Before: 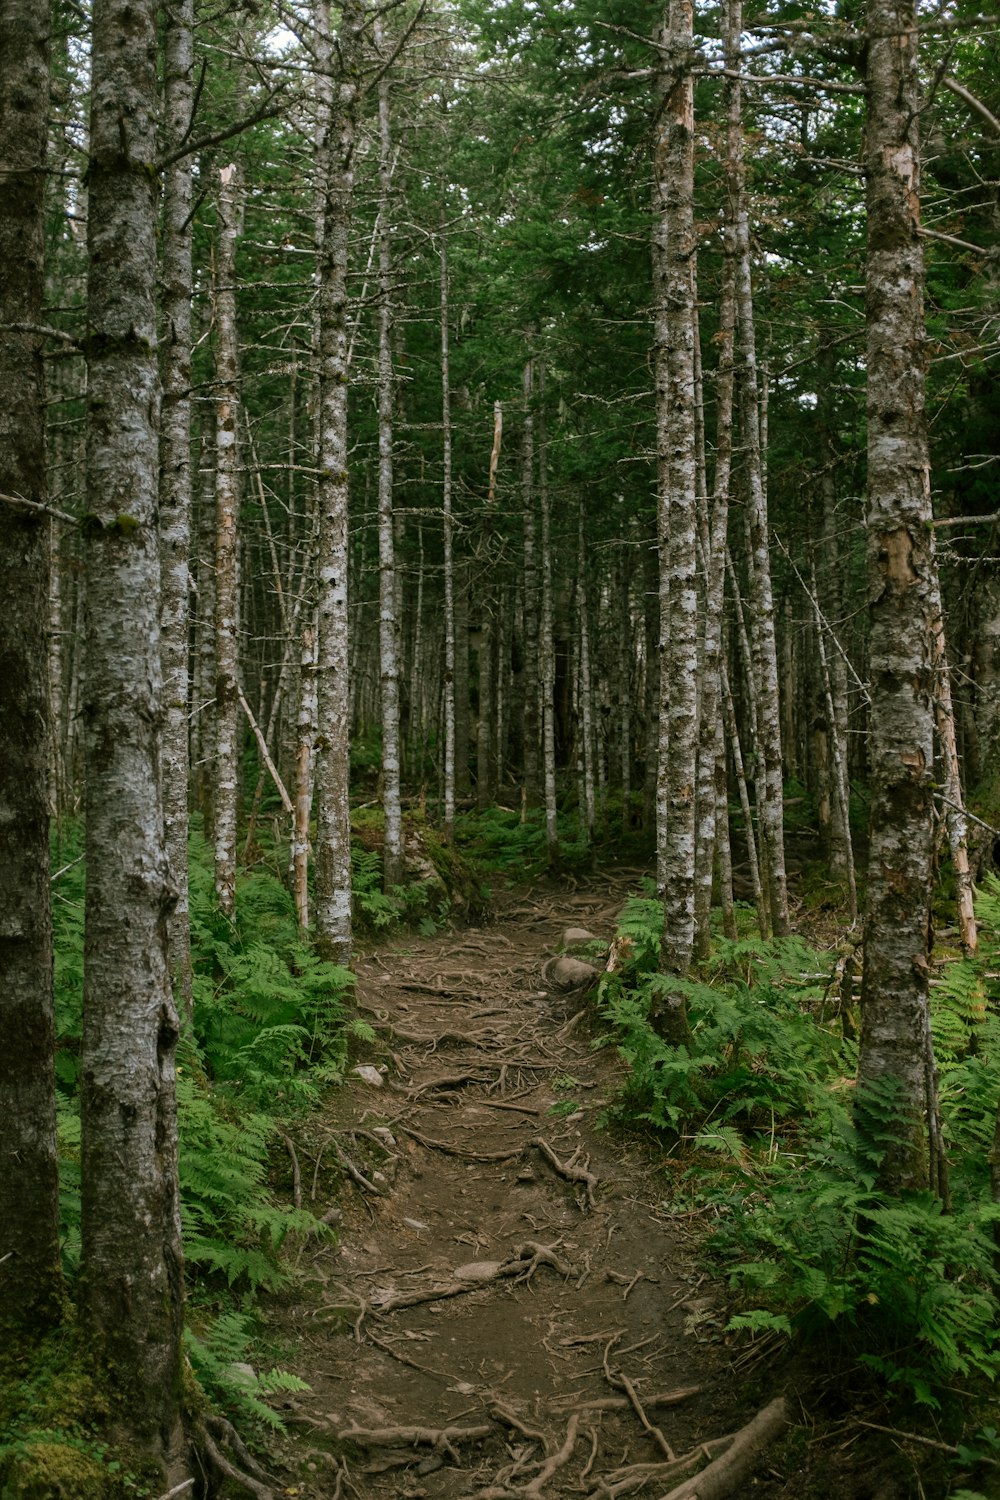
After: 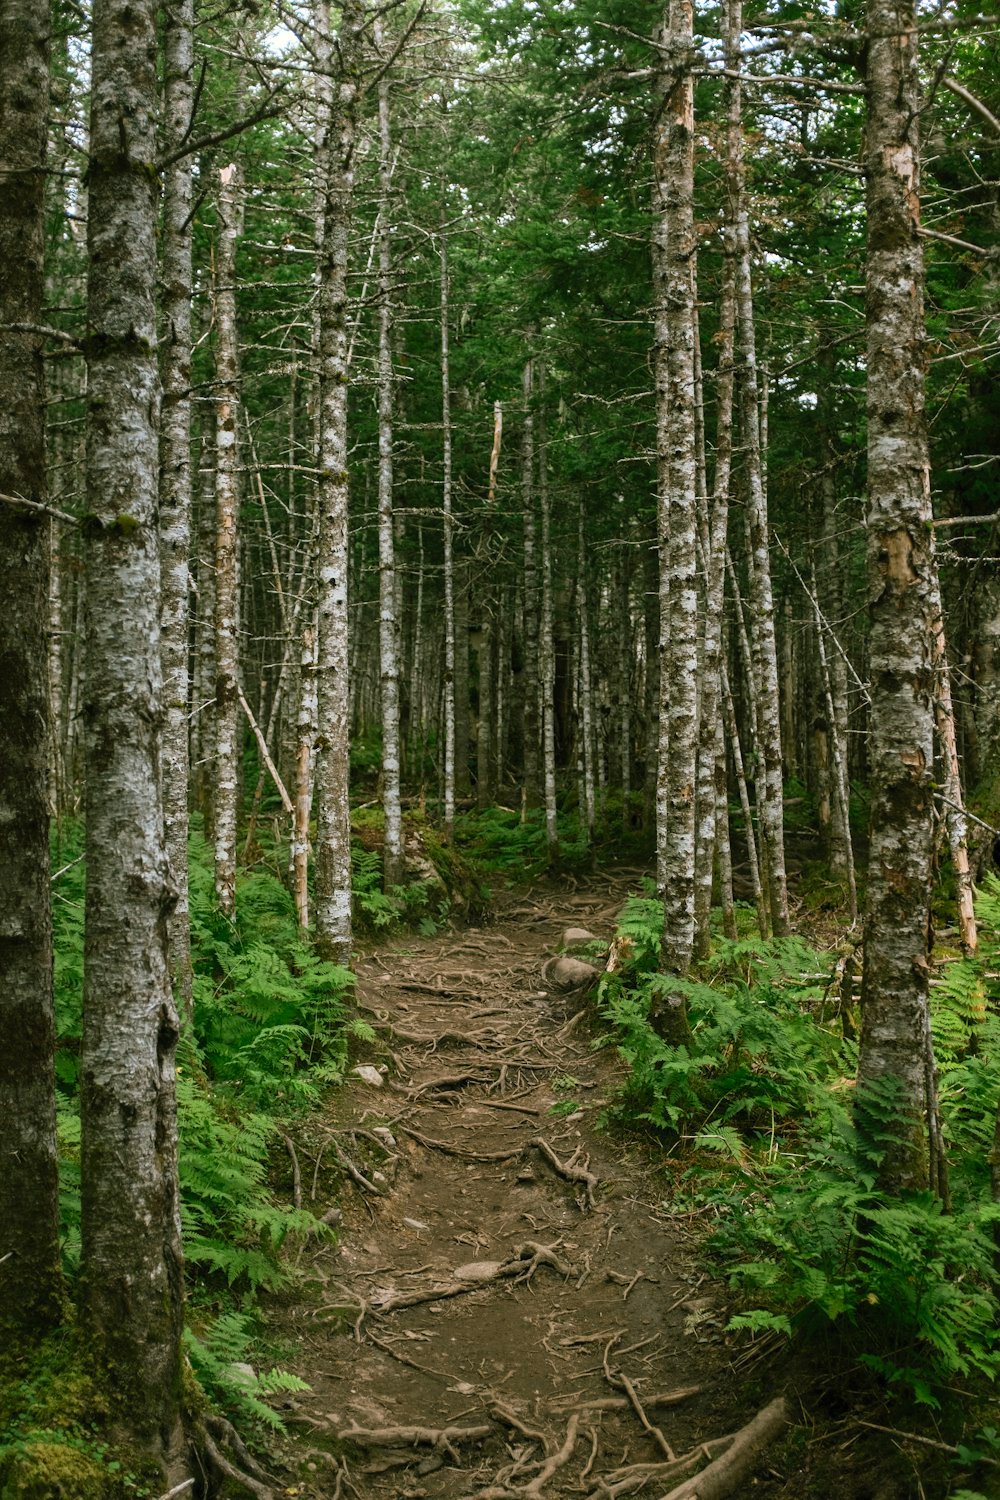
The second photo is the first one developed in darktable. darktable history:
contrast brightness saturation: contrast 0.201, brightness 0.158, saturation 0.225
